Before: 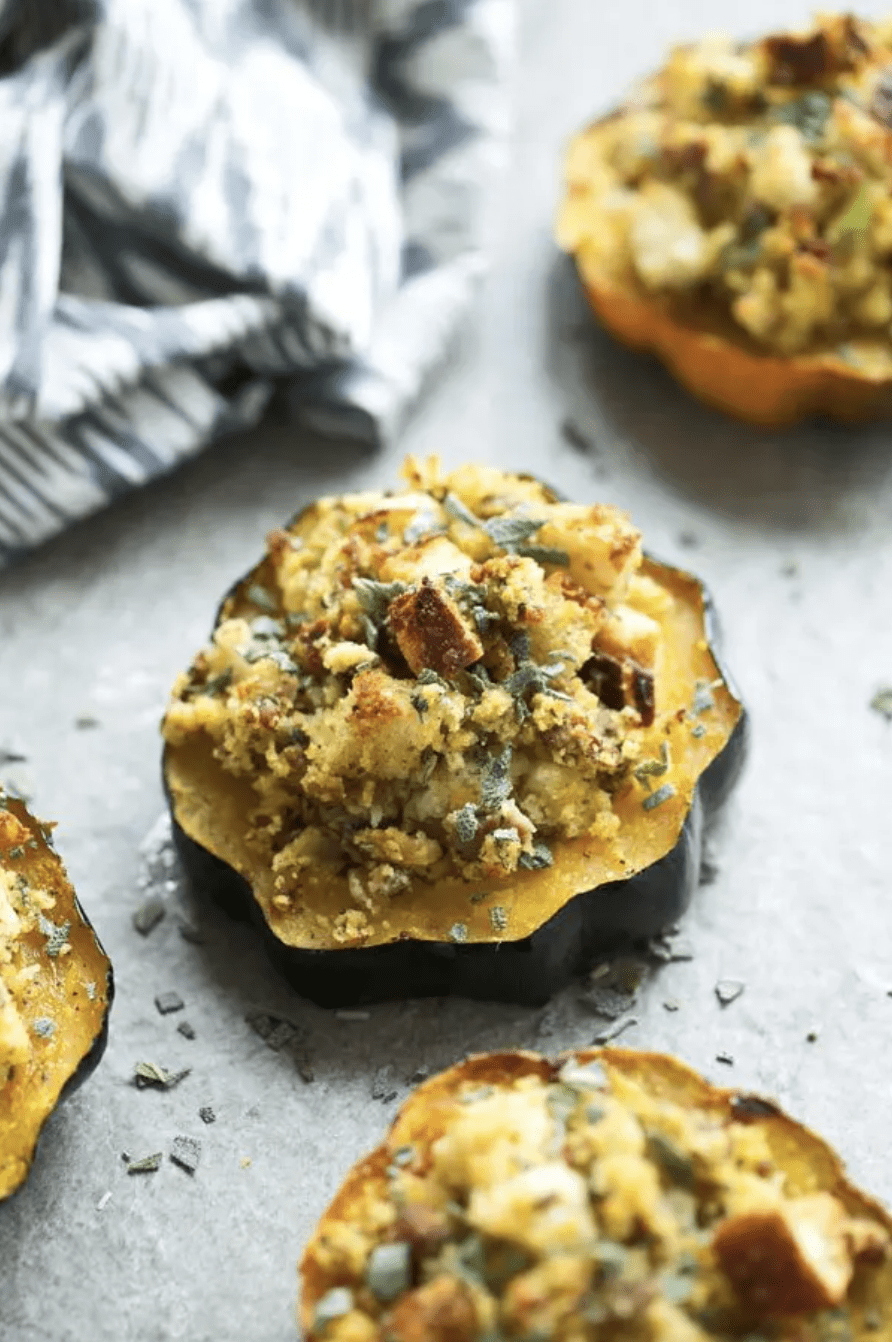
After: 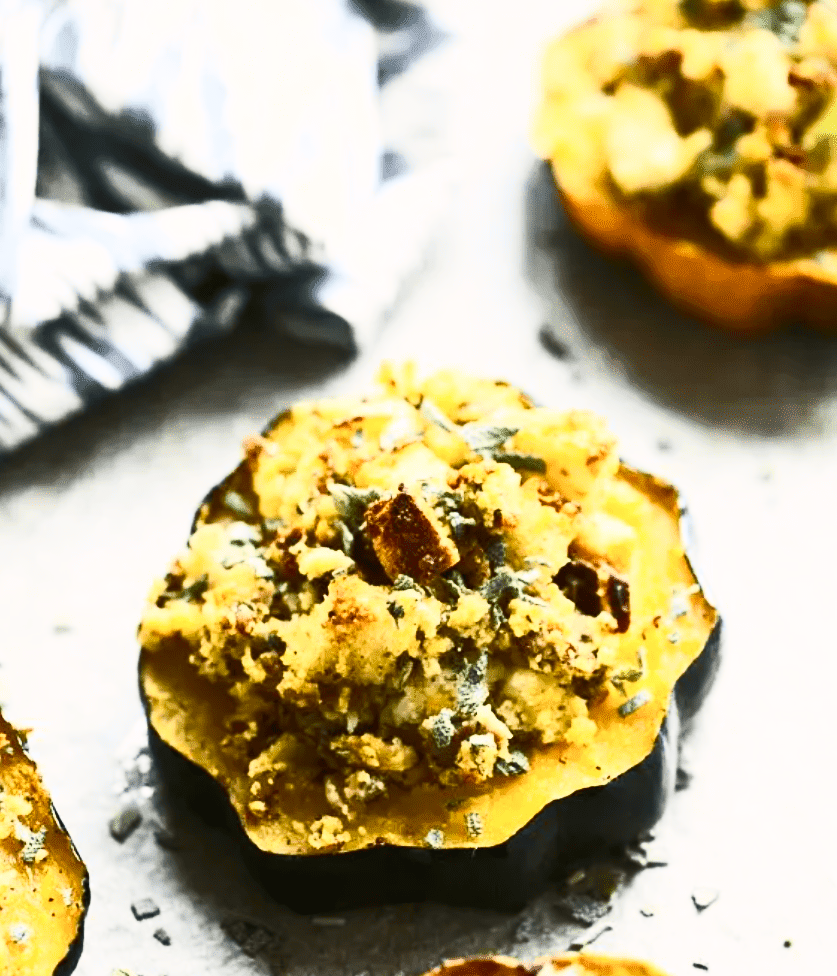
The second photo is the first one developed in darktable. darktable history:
color balance rgb: highlights gain › chroma 1.407%, highlights gain › hue 51.17°, perceptual saturation grading › global saturation 20%, perceptual saturation grading › highlights -14.23%, perceptual saturation grading › shadows 49.445%
crop: left 2.76%, top 7.009%, right 3.315%, bottom 20.232%
exposure: exposure -0.071 EV, compensate highlight preservation false
contrast brightness saturation: contrast 0.636, brightness 0.321, saturation 0.137
